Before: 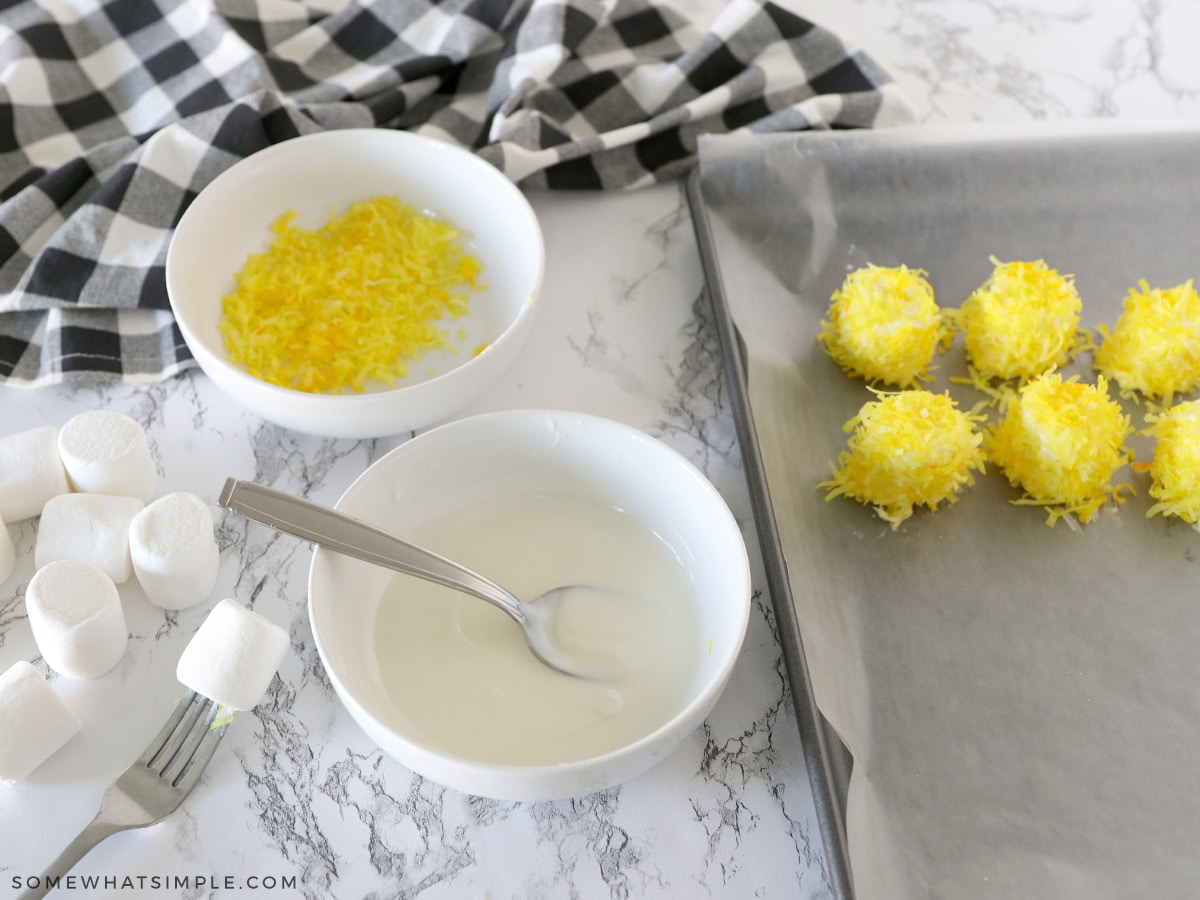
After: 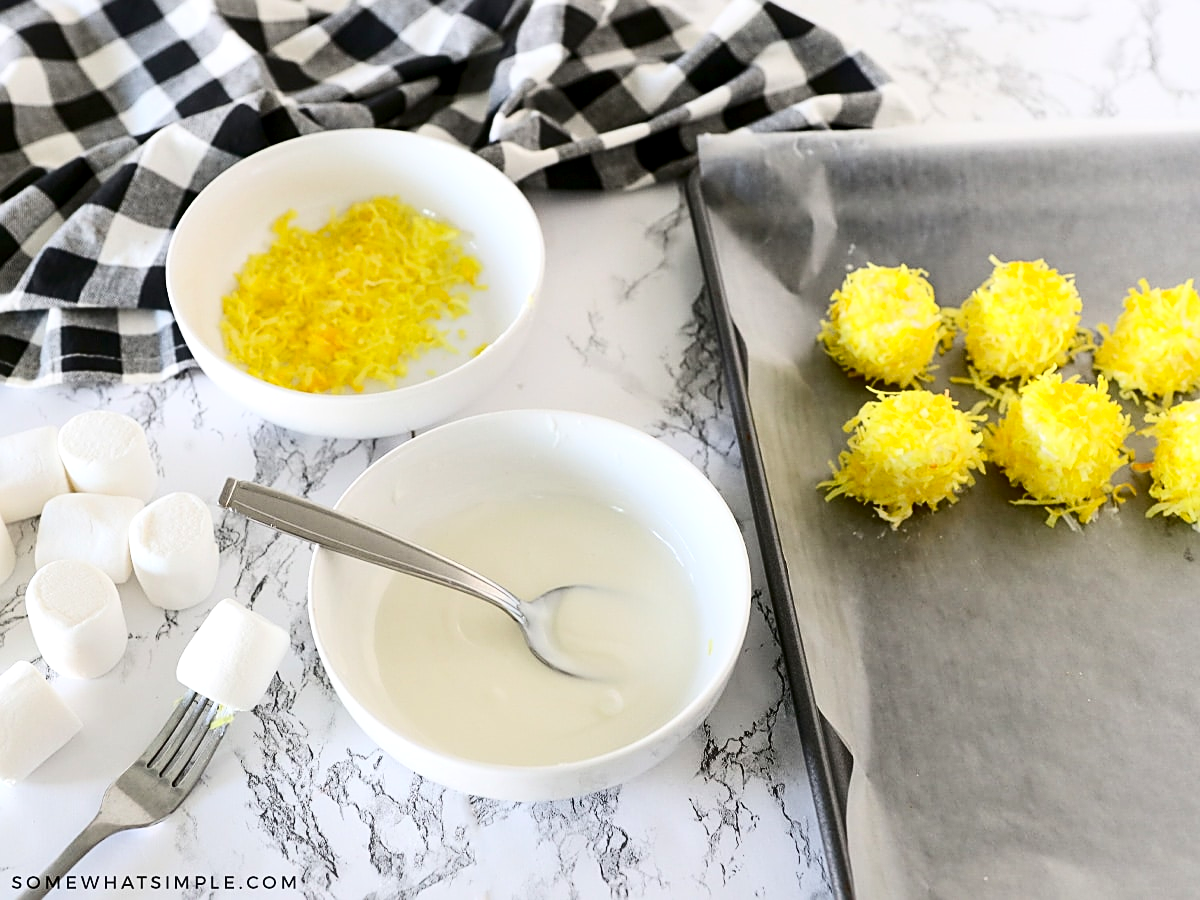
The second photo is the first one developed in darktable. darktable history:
sharpen: amount 0.575
contrast brightness saturation: contrast 0.32, brightness -0.08, saturation 0.17
local contrast: highlights 100%, shadows 100%, detail 120%, midtone range 0.2
